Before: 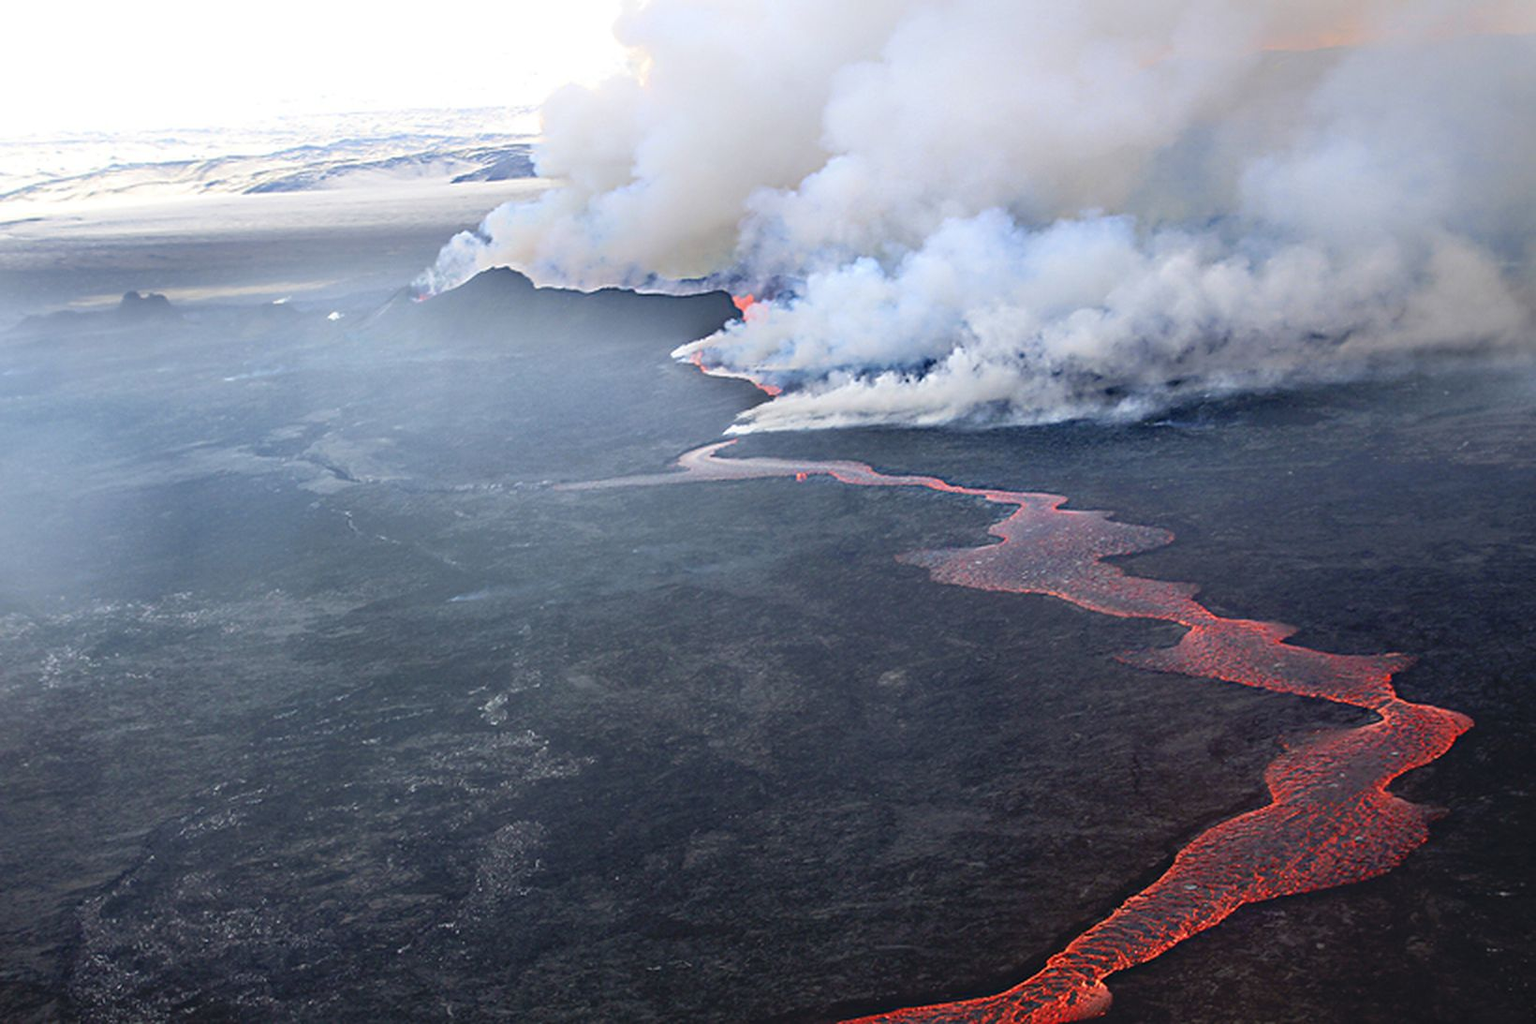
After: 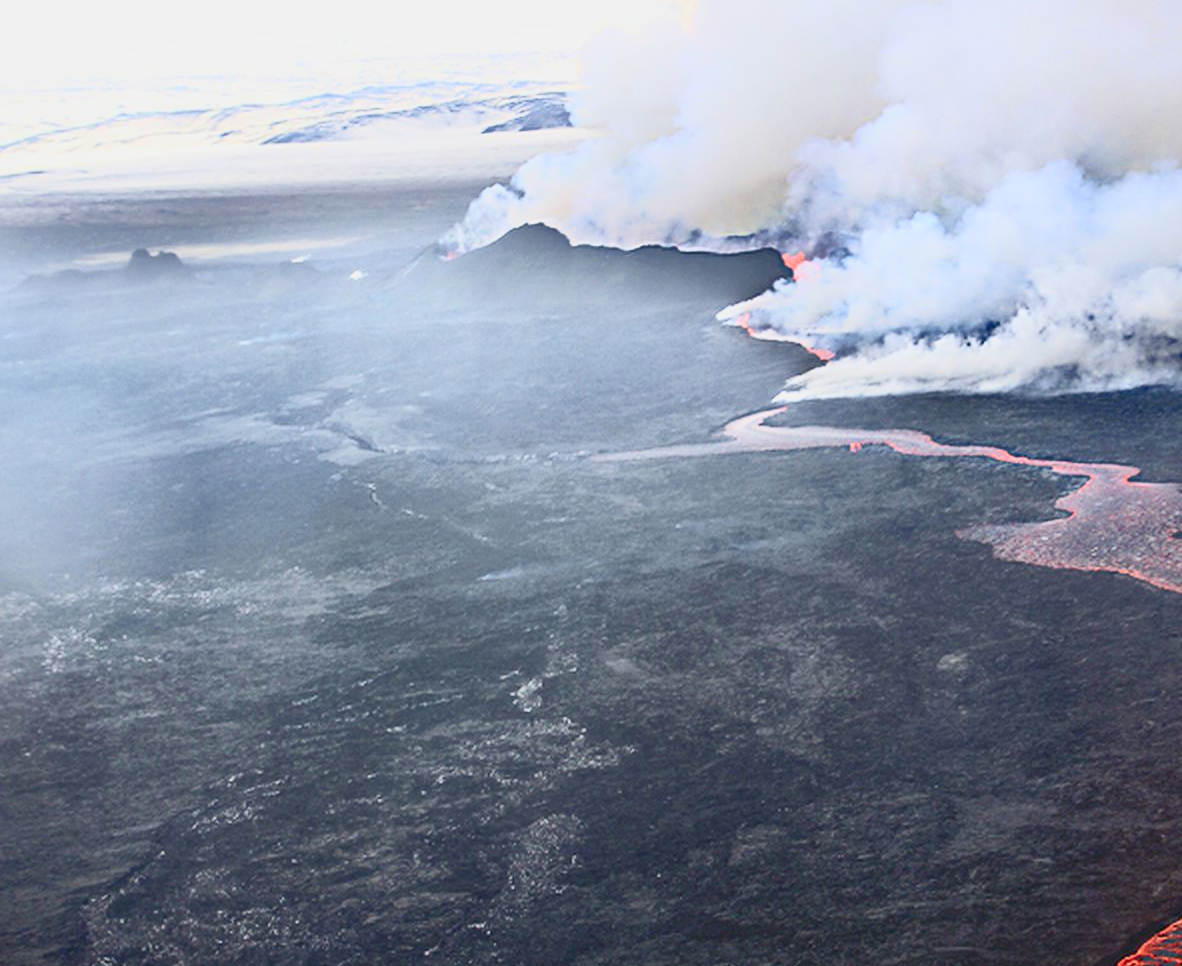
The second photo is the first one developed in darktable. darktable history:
crop: top 5.76%, right 27.887%, bottom 5.787%
contrast brightness saturation: contrast 0.612, brightness 0.352, saturation 0.136
filmic rgb: middle gray luminance 4.28%, black relative exposure -12.91 EV, white relative exposure 5.02 EV, threshold 5.95 EV, target black luminance 0%, hardness 5.19, latitude 59.47%, contrast 0.762, highlights saturation mix 5.58%, shadows ↔ highlights balance 26.02%, enable highlight reconstruction true
shadows and highlights: on, module defaults
